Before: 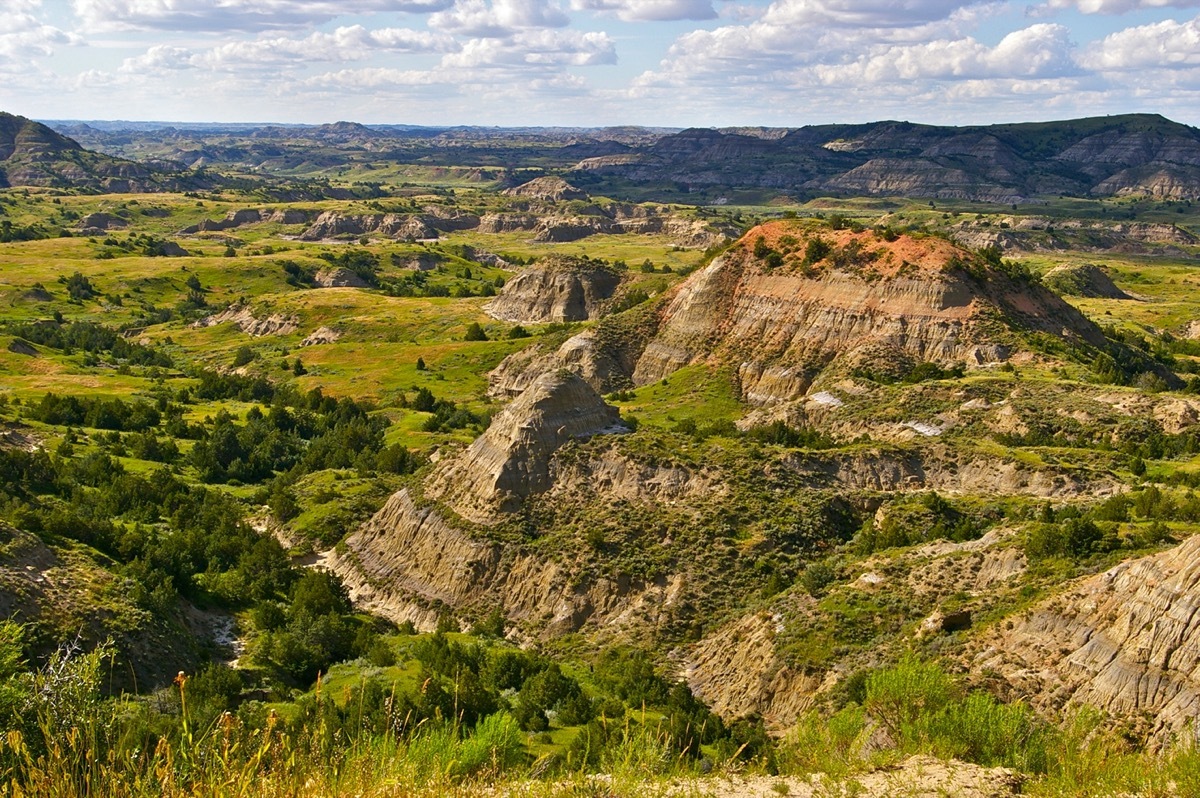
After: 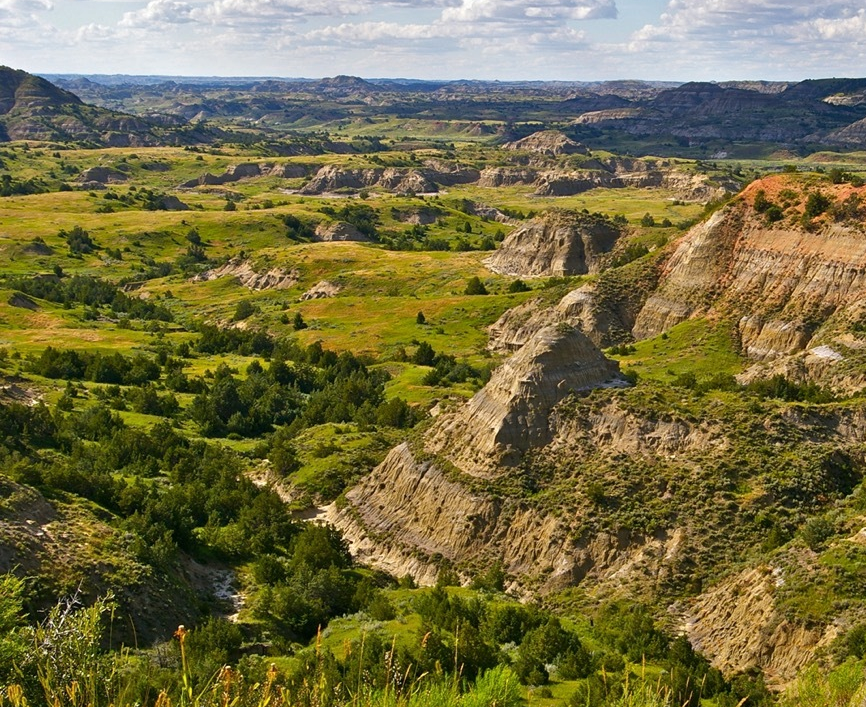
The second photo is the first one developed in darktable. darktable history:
crop: top 5.775%, right 27.832%, bottom 5.593%
shadows and highlights: shadows 22.31, highlights -49.27, soften with gaussian
